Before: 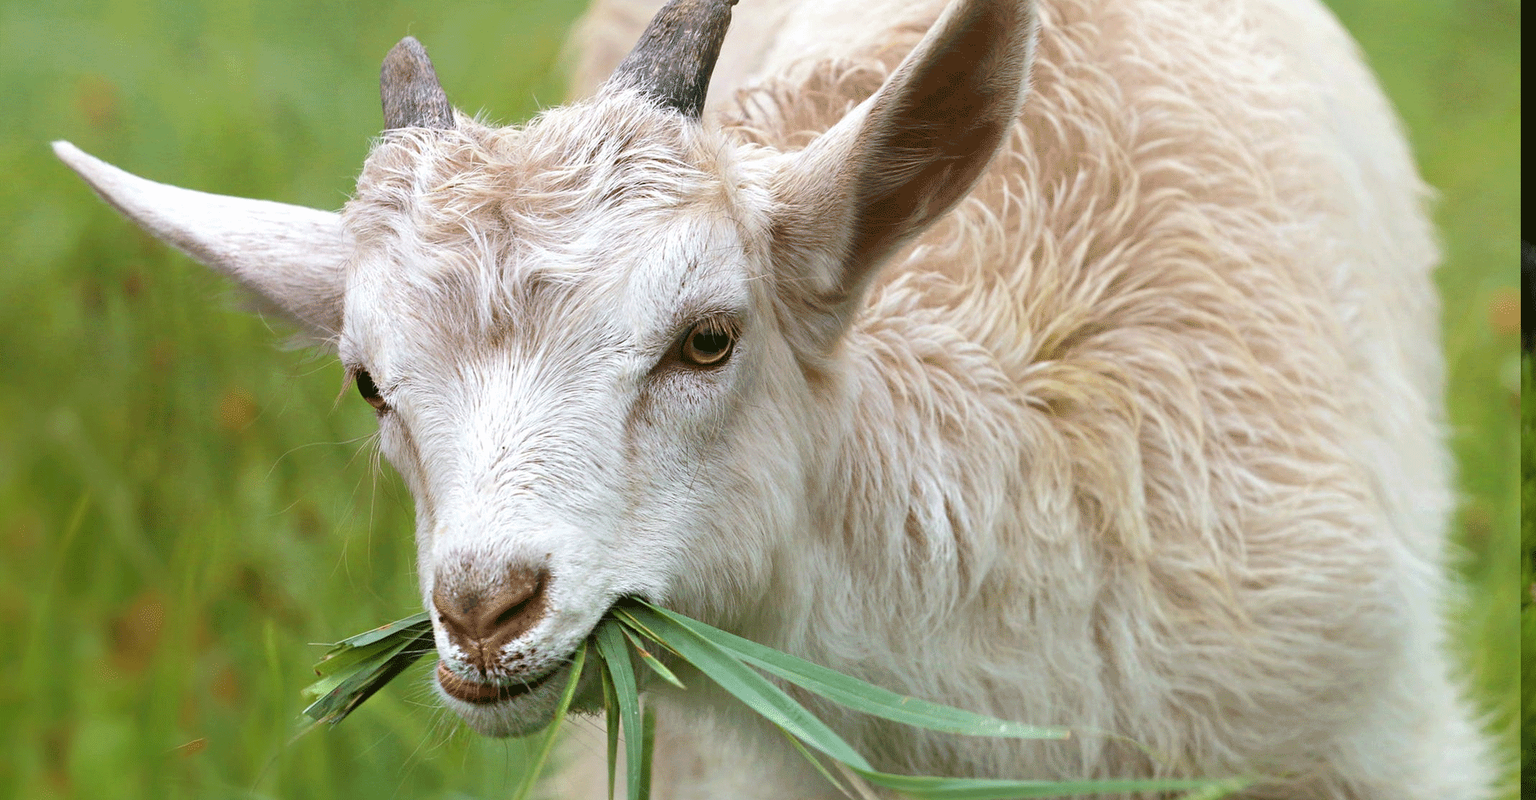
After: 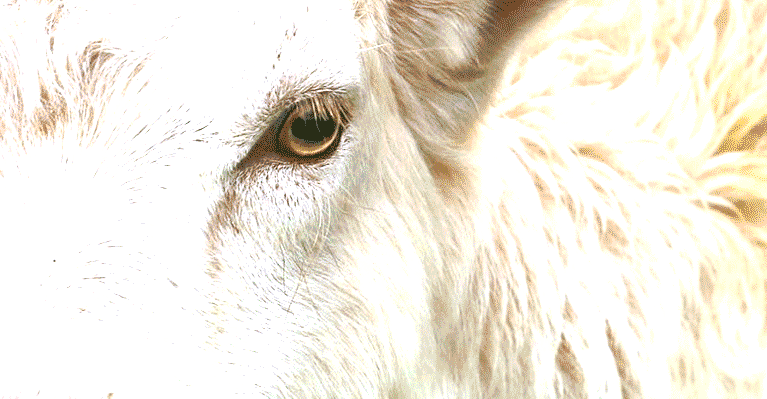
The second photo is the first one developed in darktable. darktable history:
crop: left 30%, top 30%, right 30%, bottom 30%
exposure: black level correction -0.002, exposure 1.35 EV, compensate highlight preservation false
